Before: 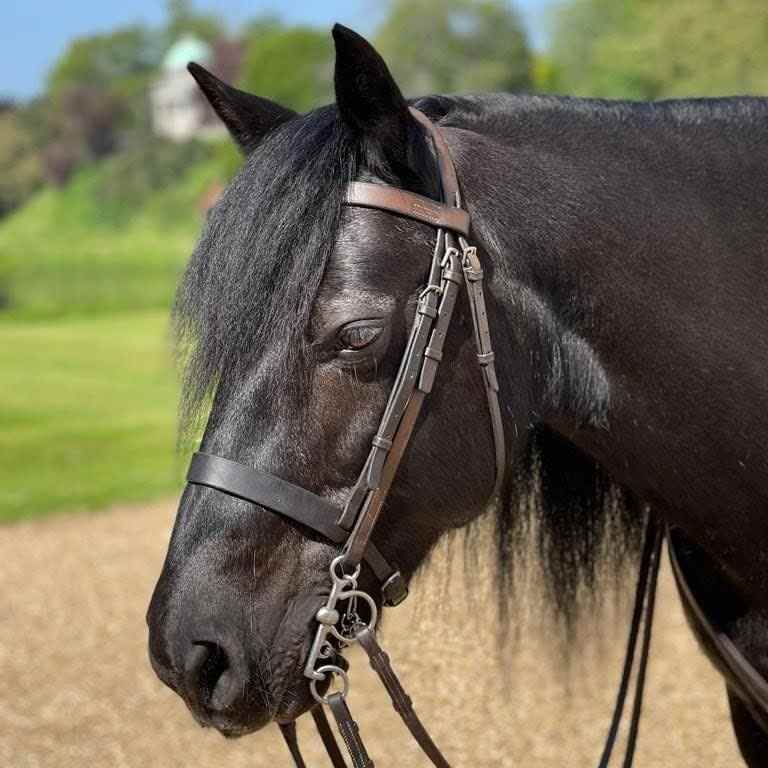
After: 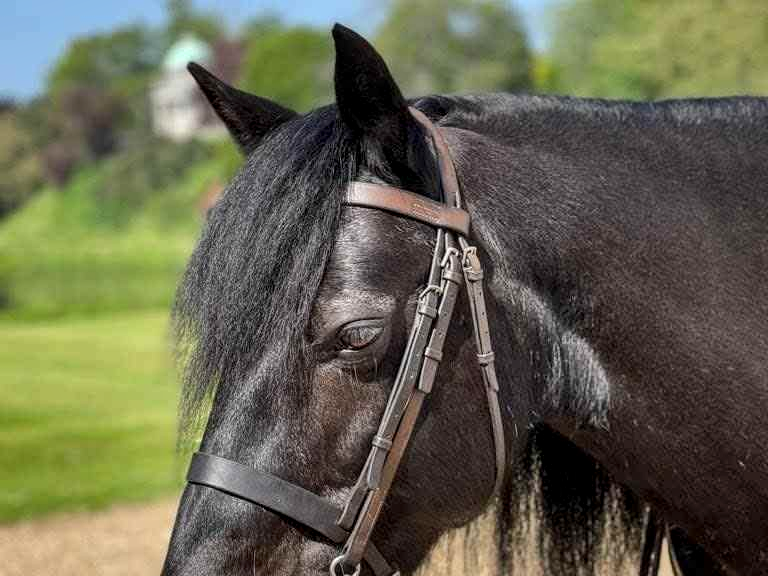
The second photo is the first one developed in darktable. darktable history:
crop: bottom 24.988%
shadows and highlights: soften with gaussian
local contrast: on, module defaults
